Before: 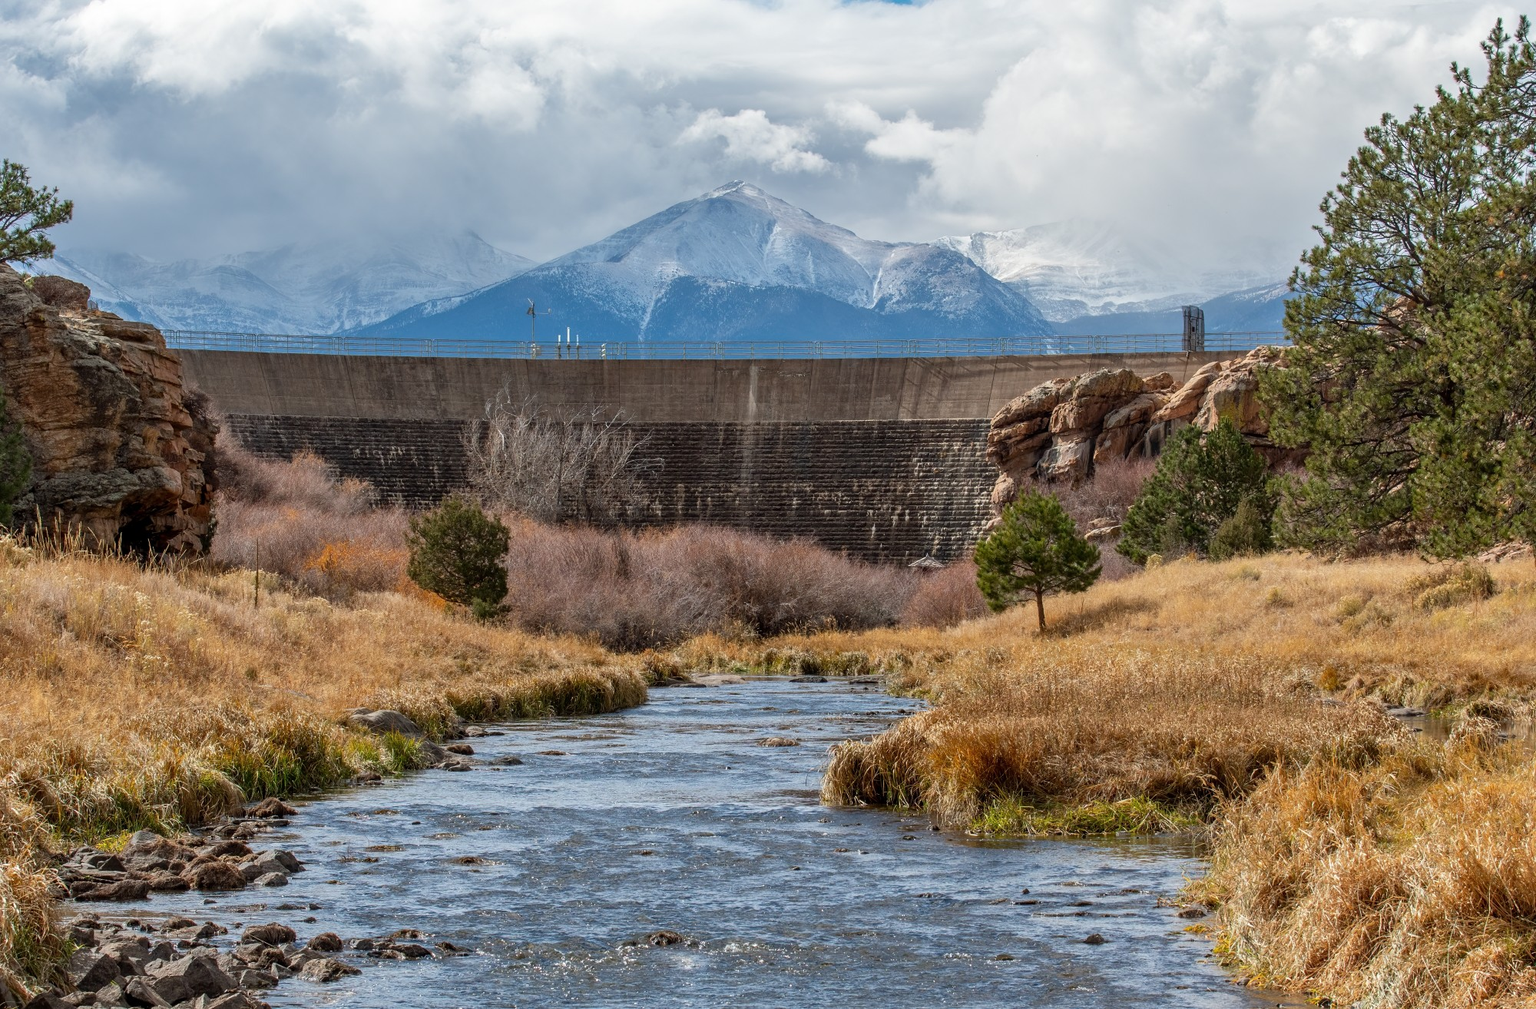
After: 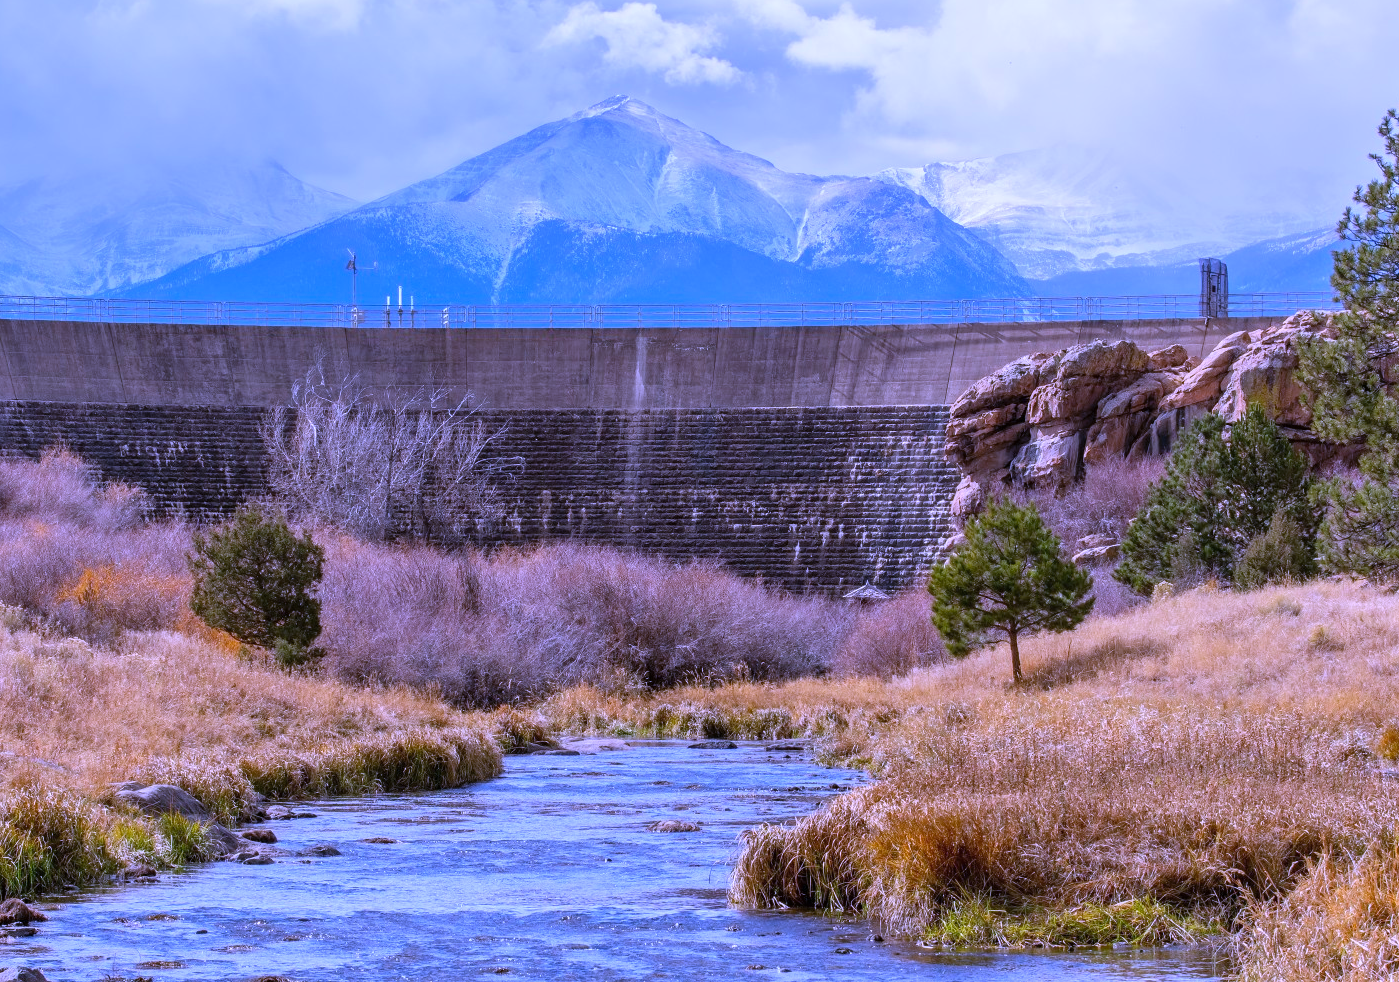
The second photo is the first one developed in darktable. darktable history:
contrast brightness saturation: contrast 0.03, brightness 0.06, saturation 0.13
crop and rotate: left 17.046%, top 10.659%, right 12.989%, bottom 14.553%
white balance: red 0.98, blue 1.61
